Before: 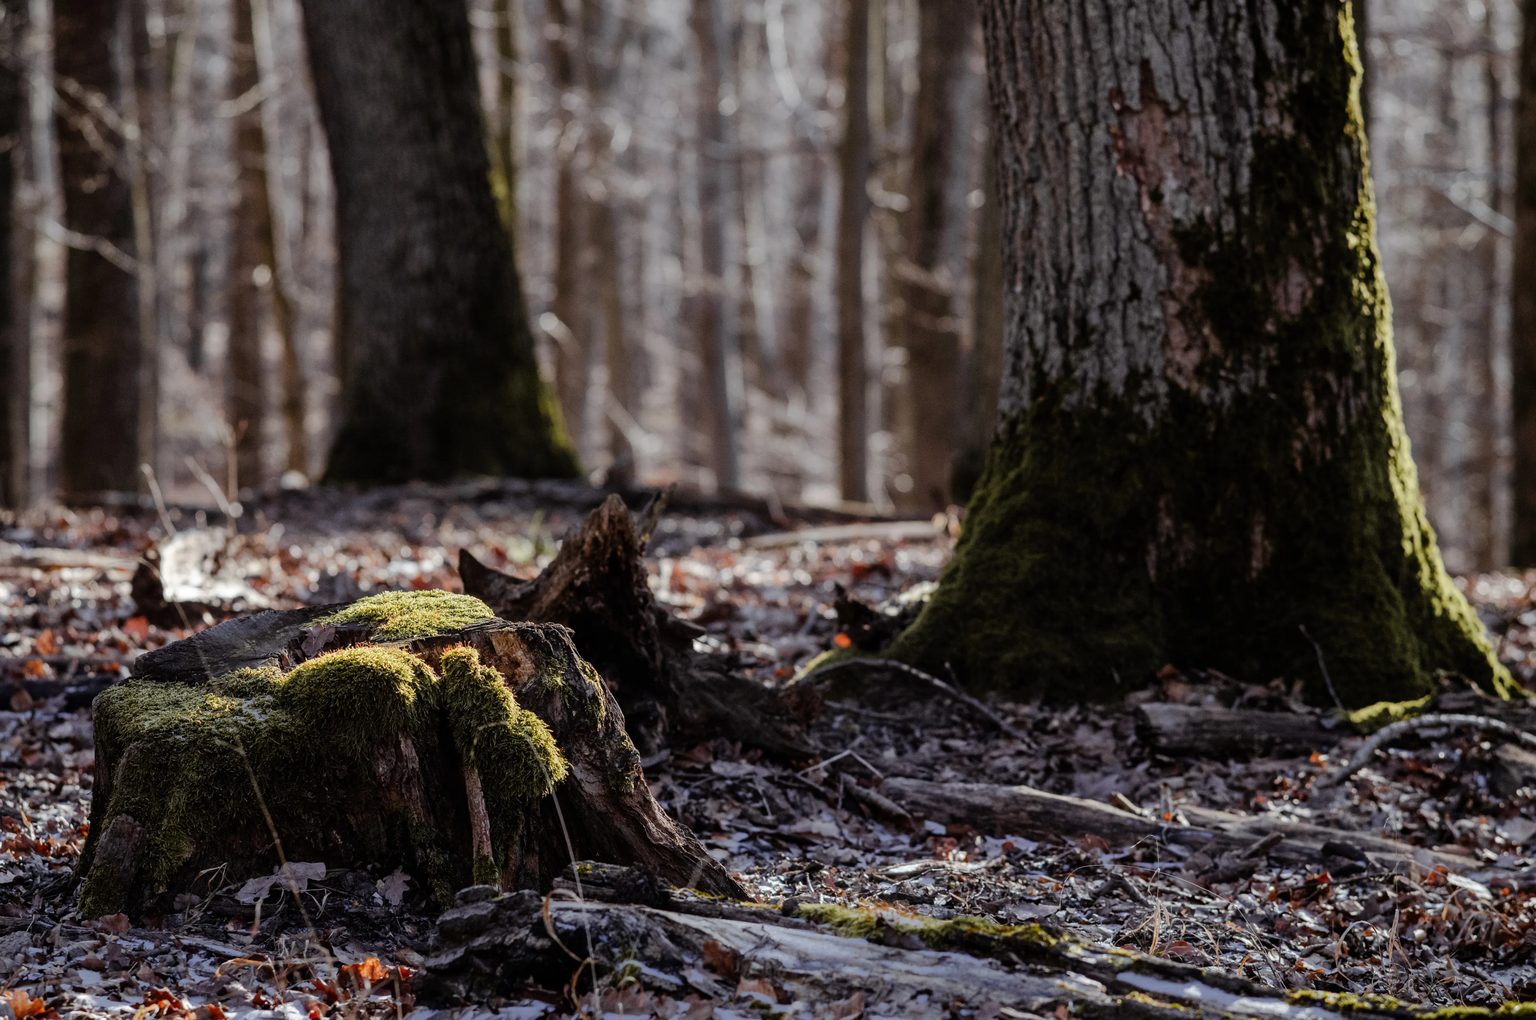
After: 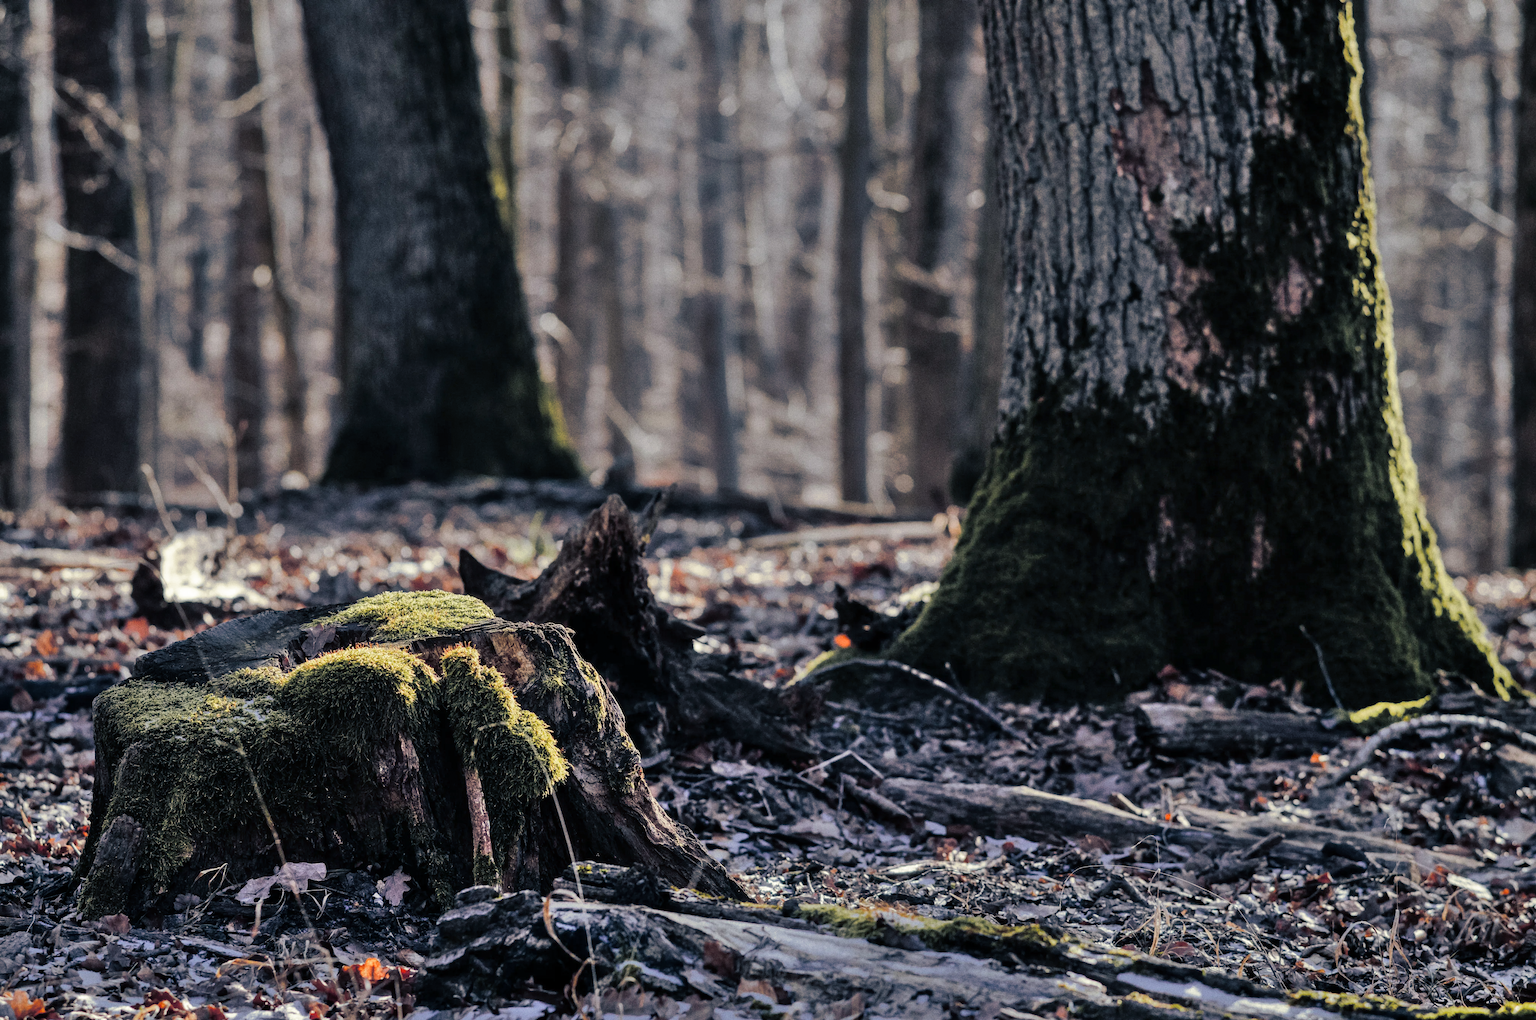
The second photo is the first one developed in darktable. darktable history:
shadows and highlights: soften with gaussian
split-toning: shadows › hue 216°, shadows › saturation 1, highlights › hue 57.6°, balance -33.4
grain: coarseness 0.09 ISO
